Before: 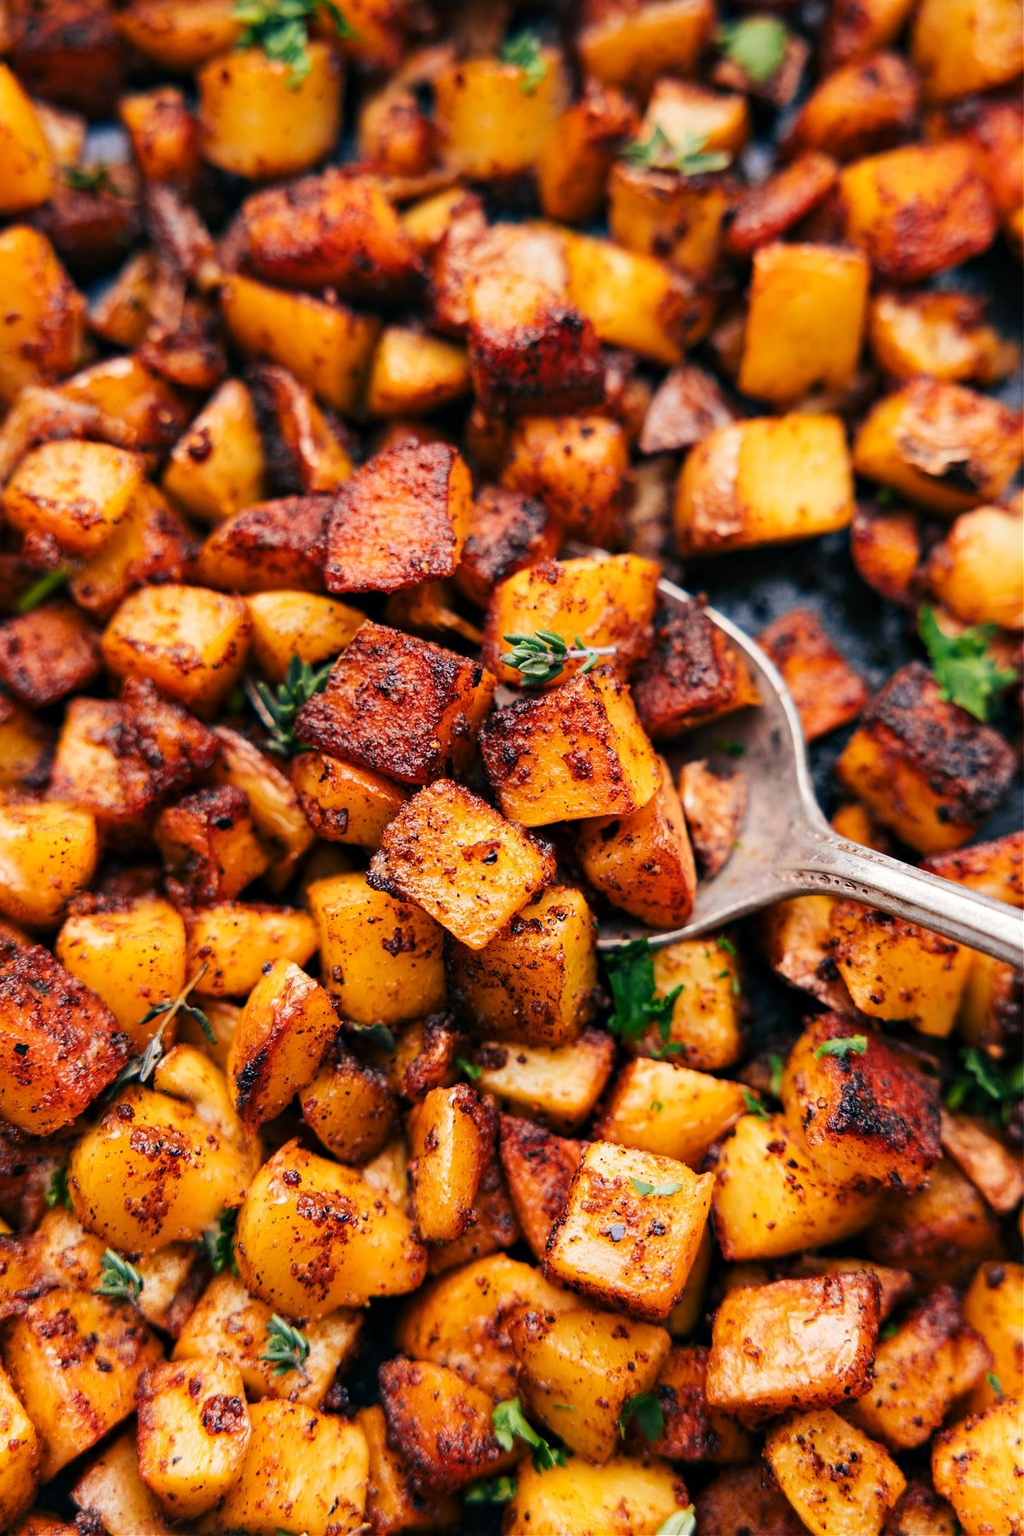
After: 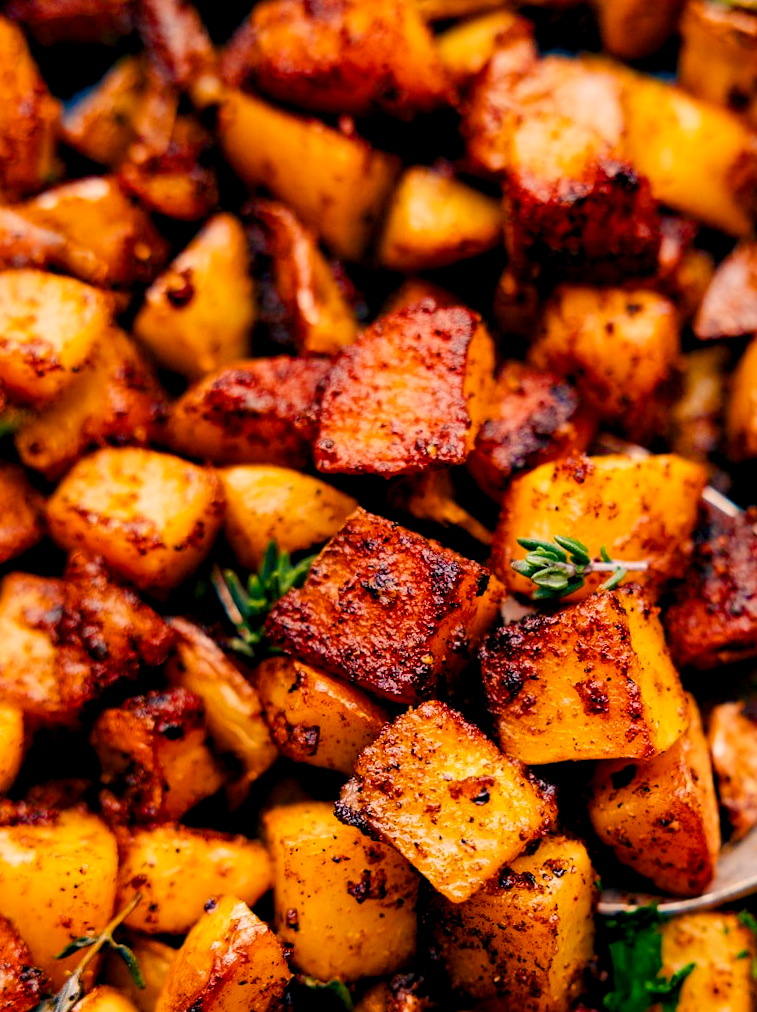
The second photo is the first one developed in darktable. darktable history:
crop and rotate: angle -4.55°, left 2.12%, top 6.993%, right 27.413%, bottom 30.218%
color balance rgb: highlights gain › chroma 3.035%, highlights gain › hue 60.11°, global offset › luminance -0.846%, linear chroma grading › global chroma 14.716%, perceptual saturation grading › global saturation 20%, perceptual saturation grading › highlights -24.742%, perceptual saturation grading › shadows 49.353%
